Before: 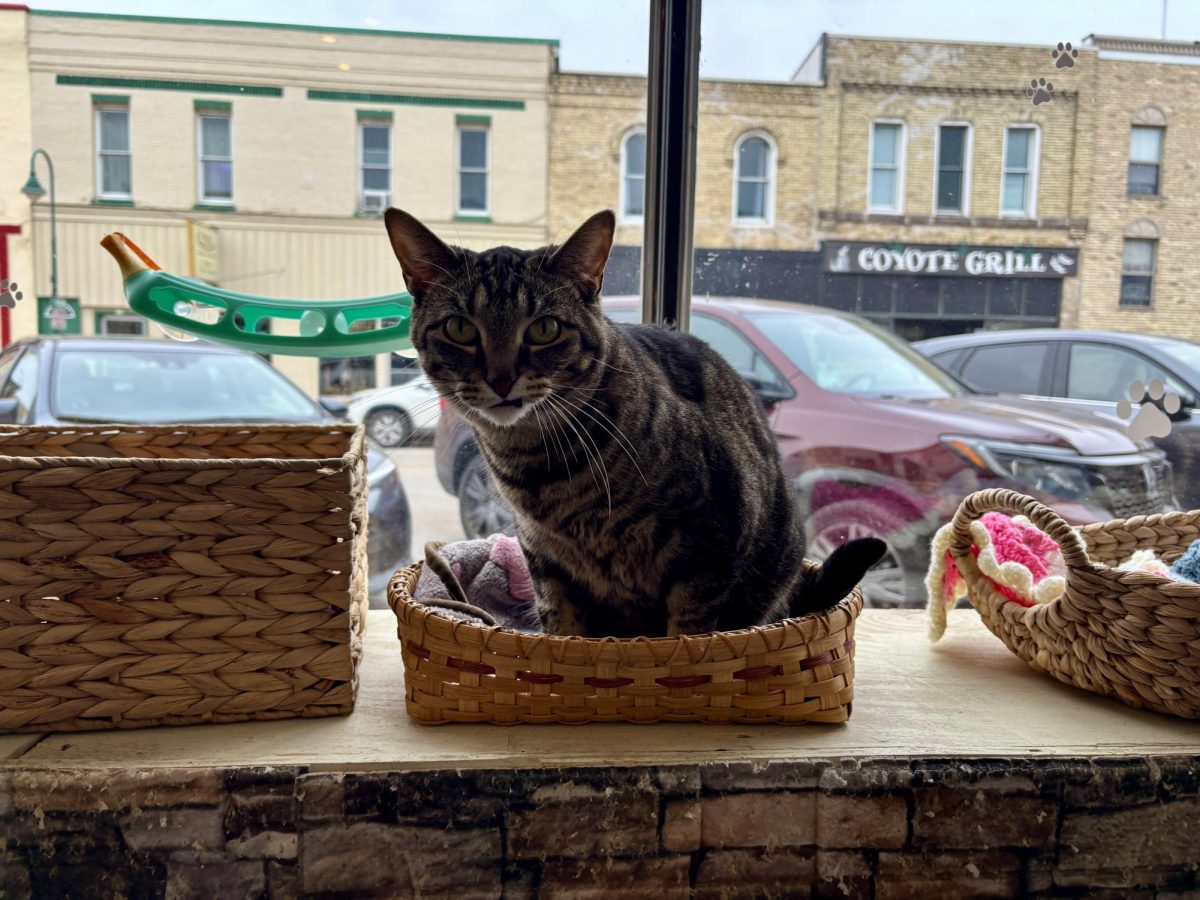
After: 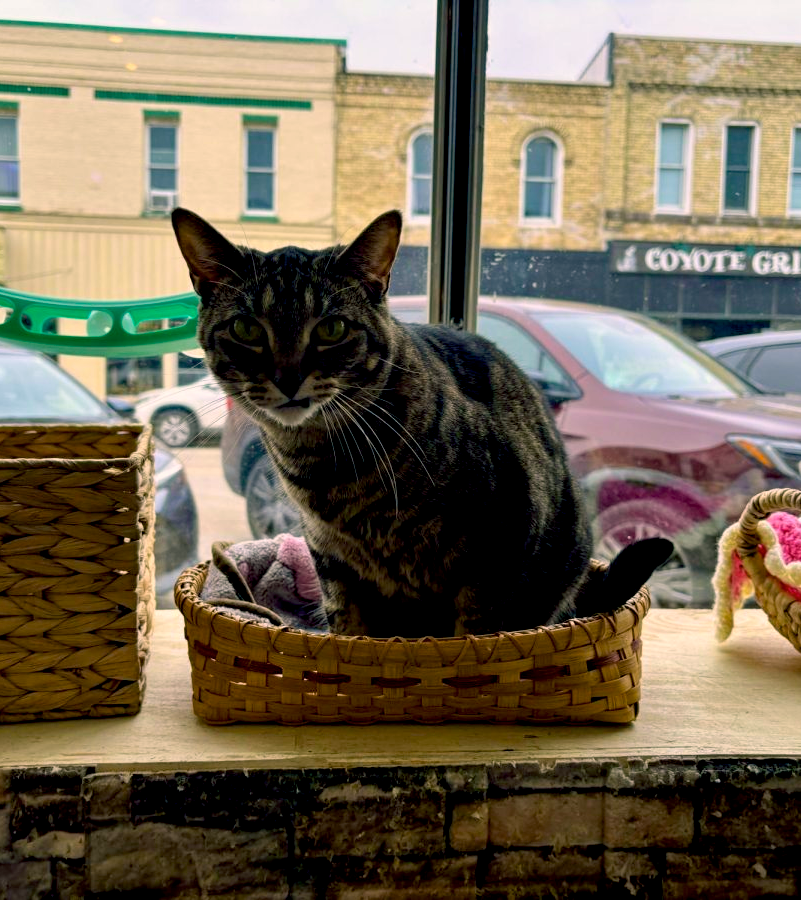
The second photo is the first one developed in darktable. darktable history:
color balance rgb: shadows lift › chroma 1.012%, shadows lift › hue 29.63°, power › chroma 2.125%, power › hue 168.01°, perceptual saturation grading › global saturation 0.676%, global vibrance 50.836%
color correction: highlights a* 12.05, highlights b* 11.84
crop and rotate: left 17.833%, right 15.387%
exposure: black level correction 0.01, exposure 0.015 EV, compensate exposure bias true, compensate highlight preservation false
color zones: curves: ch1 [(0.077, 0.436) (0.25, 0.5) (0.75, 0.5)]
